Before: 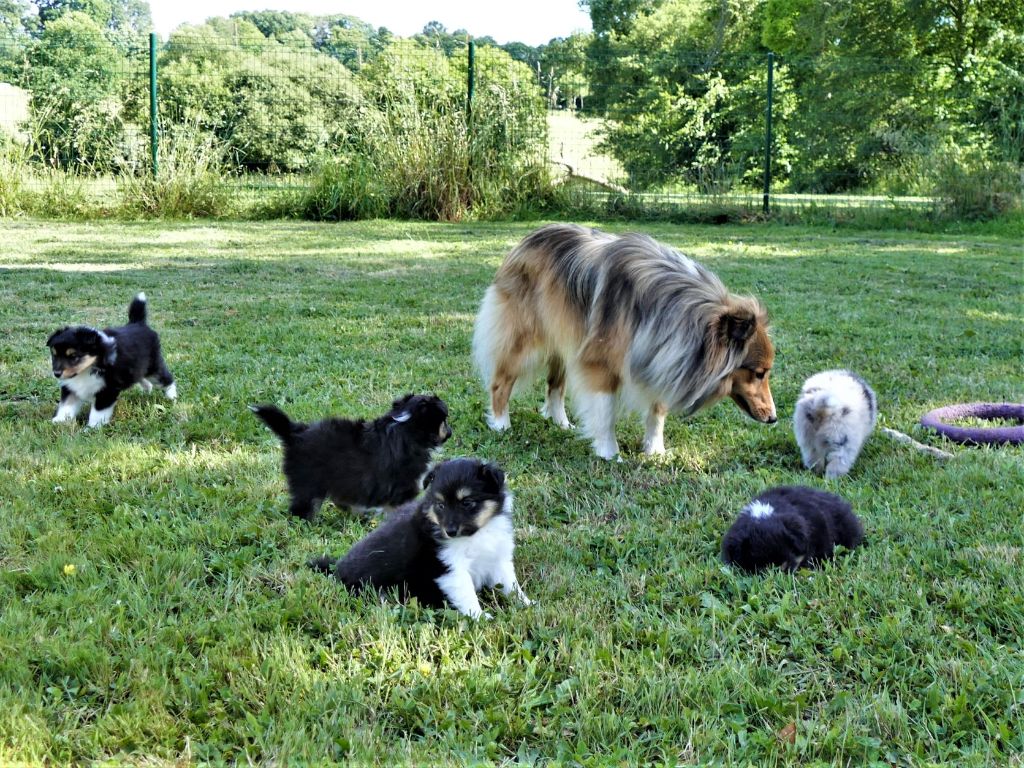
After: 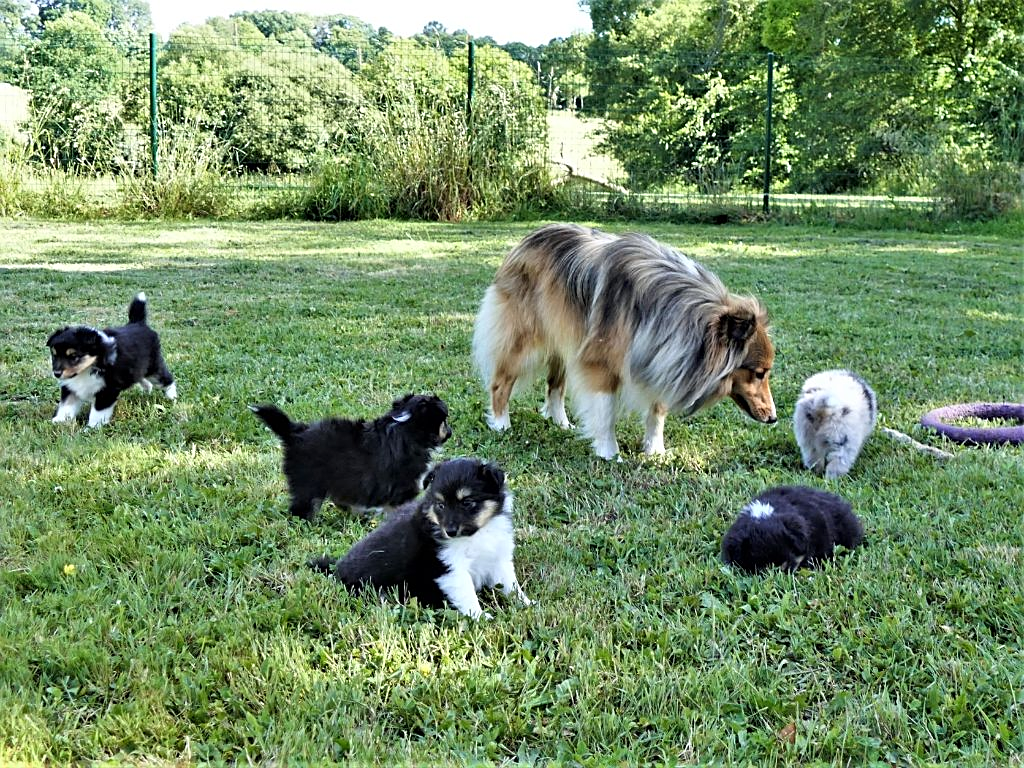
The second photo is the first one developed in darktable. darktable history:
sharpen: on, module defaults
tone curve: curves: ch0 [(0, 0) (0.003, 0.003) (0.011, 0.012) (0.025, 0.026) (0.044, 0.046) (0.069, 0.072) (0.1, 0.104) (0.136, 0.141) (0.177, 0.184) (0.224, 0.233) (0.277, 0.288) (0.335, 0.348) (0.399, 0.414) (0.468, 0.486) (0.543, 0.564) (0.623, 0.647) (0.709, 0.736) (0.801, 0.831) (0.898, 0.921) (1, 1)], color space Lab, independent channels, preserve colors none
